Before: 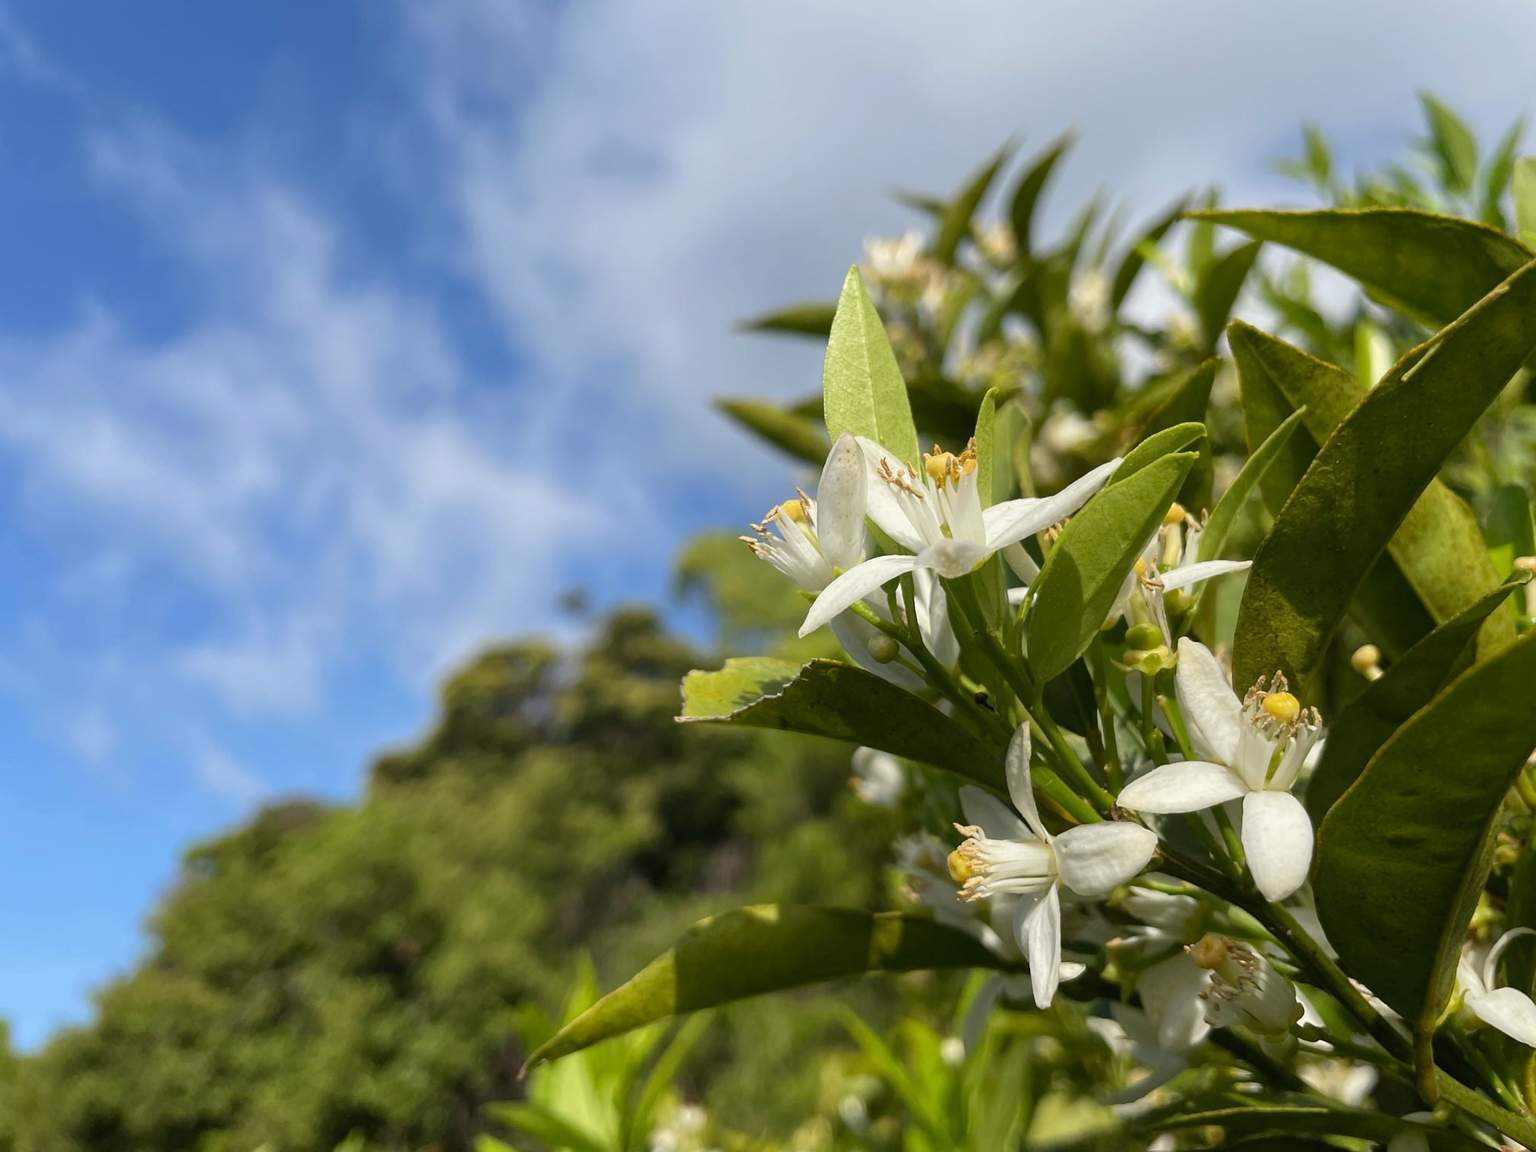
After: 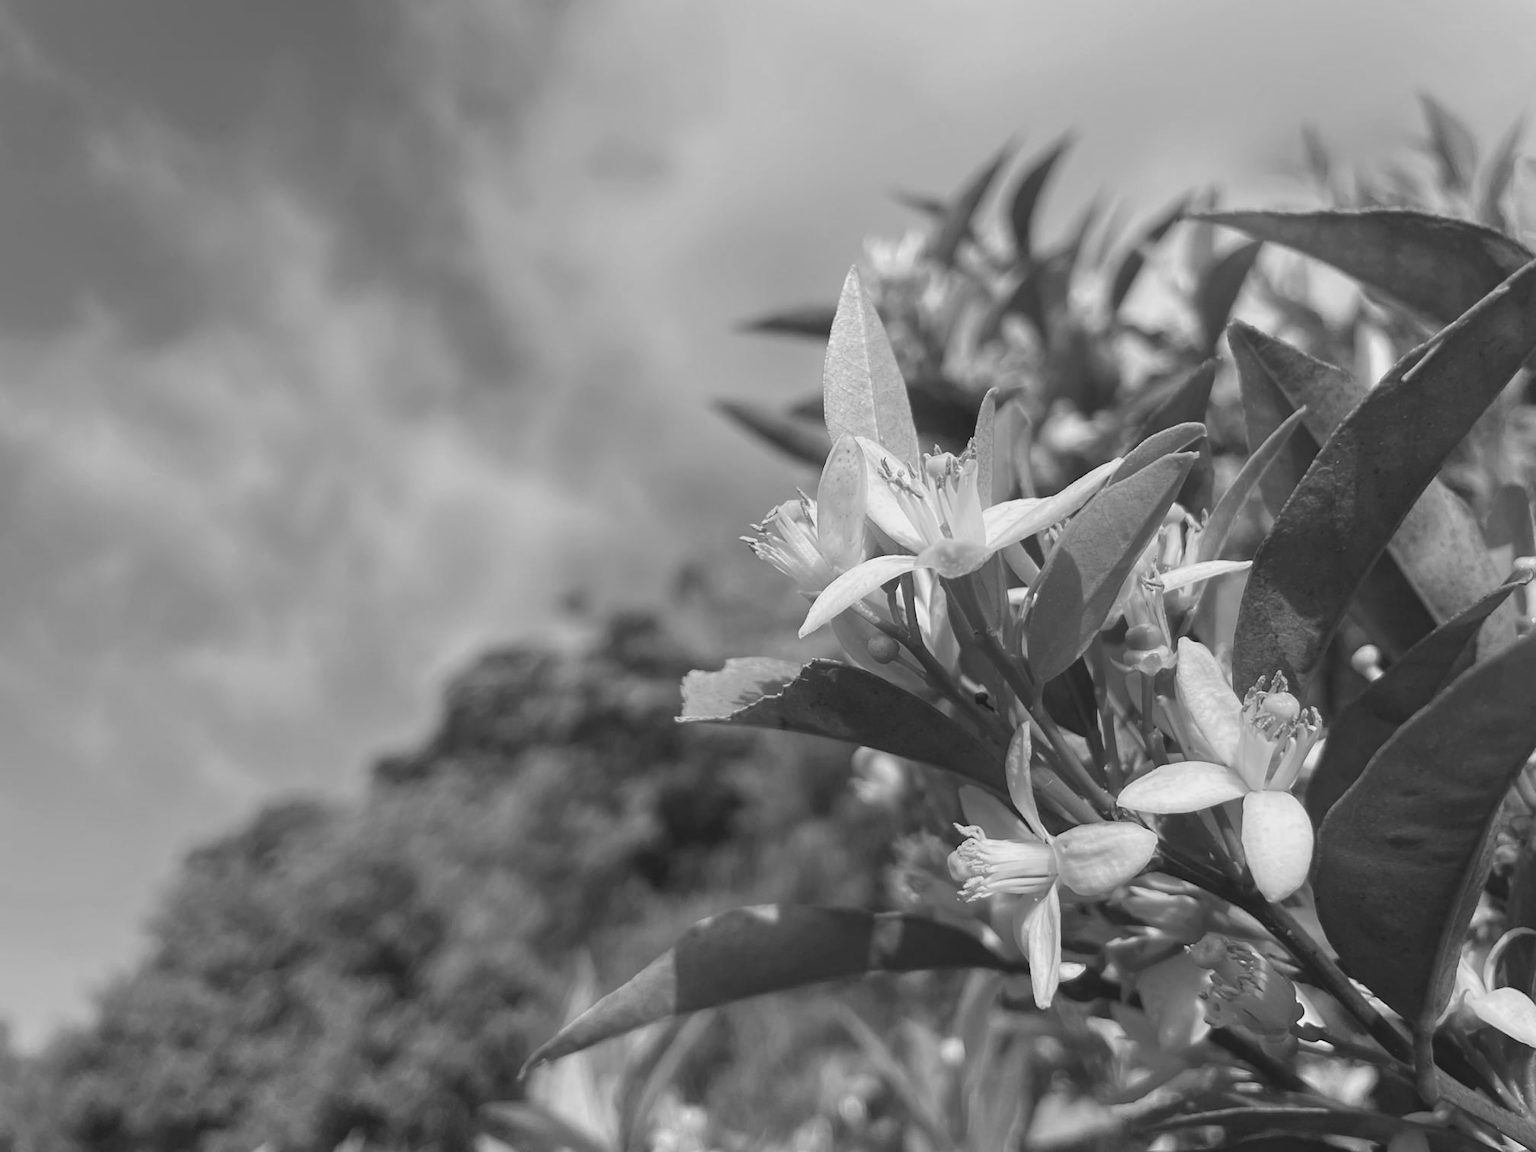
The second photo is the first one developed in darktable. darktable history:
contrast brightness saturation: contrast -0.19, saturation 0.19
color balance: mode lift, gamma, gain (sRGB), lift [0.997, 0.979, 1.021, 1.011], gamma [1, 1.084, 0.916, 0.998], gain [1, 0.87, 1.13, 1.101], contrast 4.55%, contrast fulcrum 38.24%, output saturation 104.09%
monochrome: a -35.87, b 49.73, size 1.7
